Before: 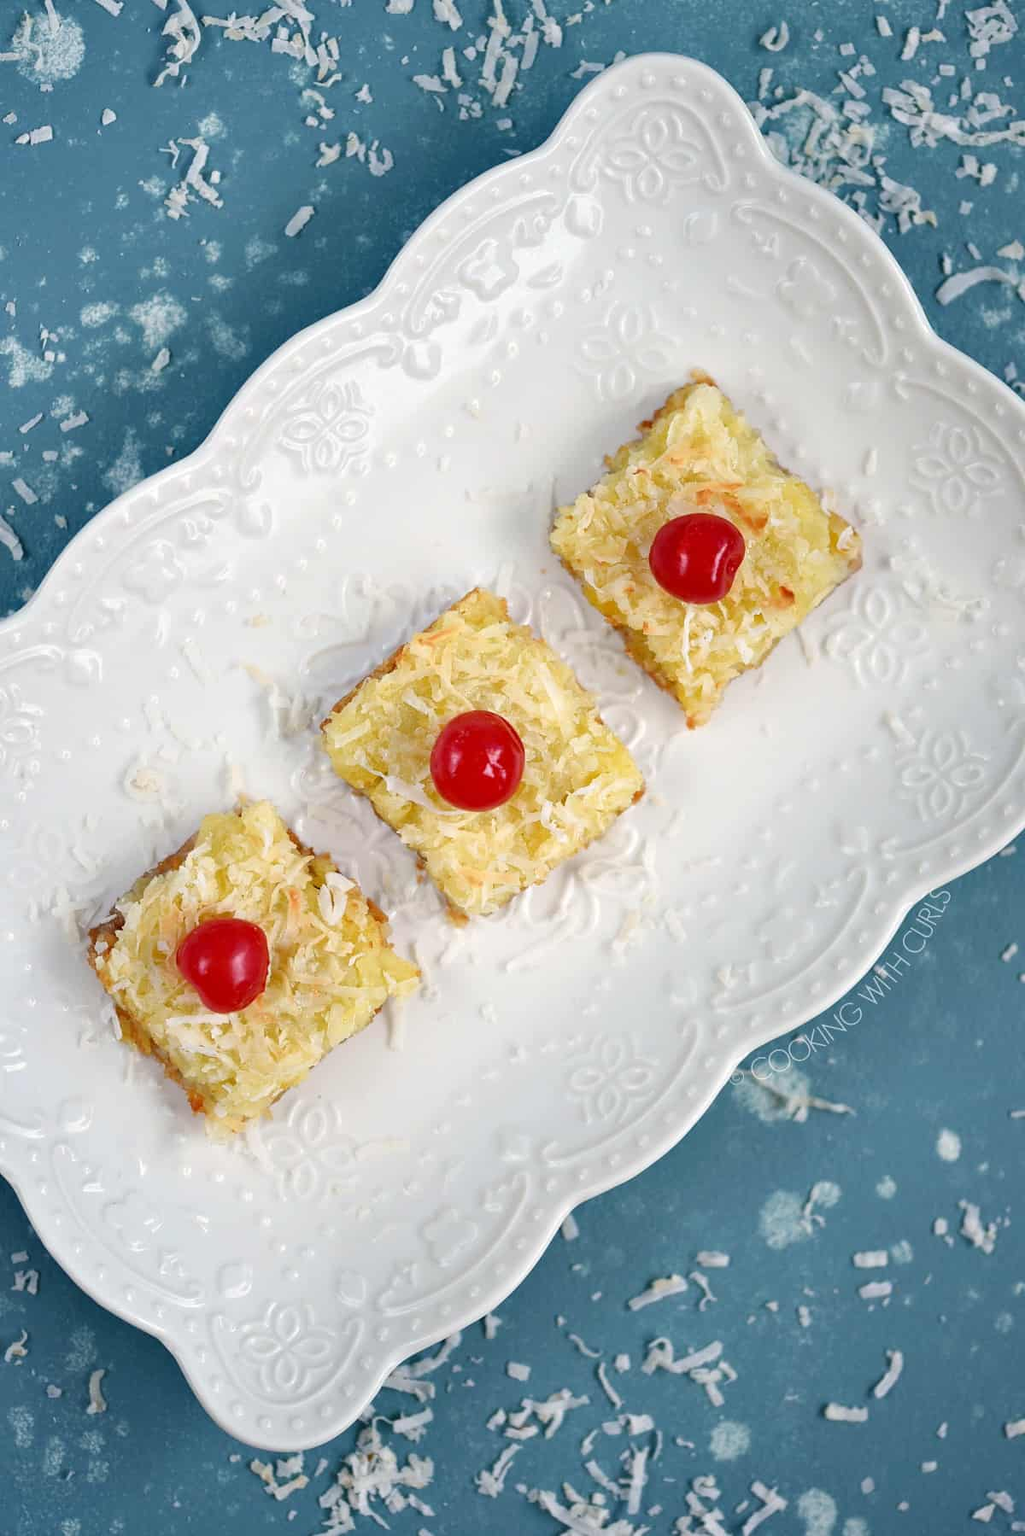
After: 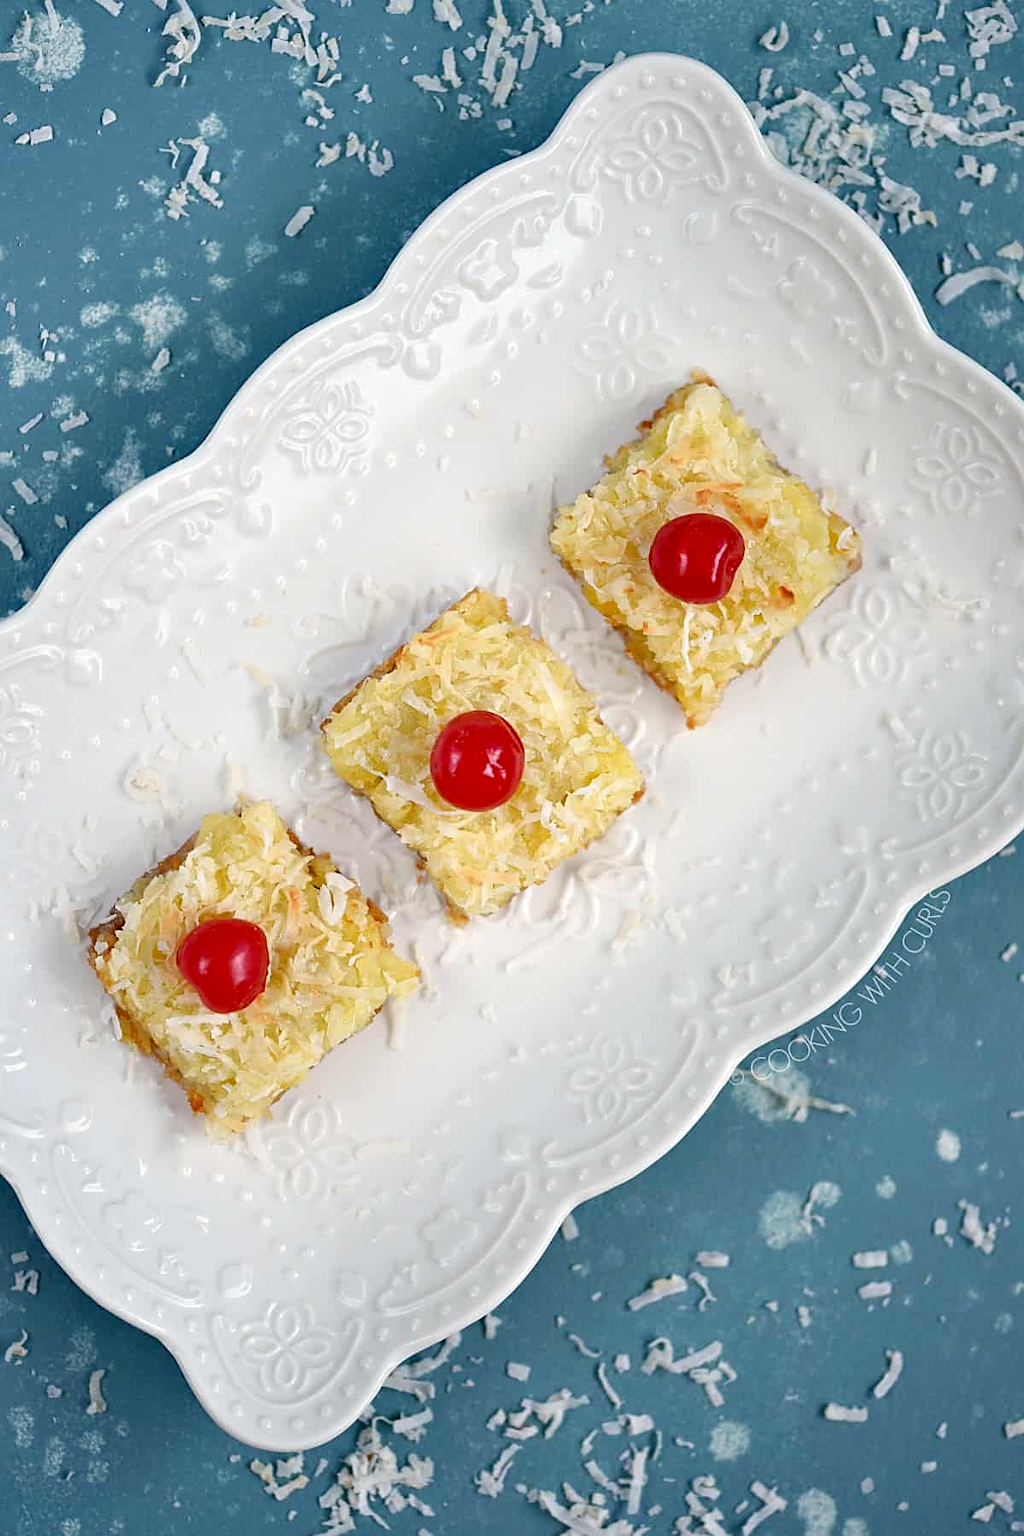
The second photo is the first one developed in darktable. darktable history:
exposure: black level correction 0.004, exposure 0.017 EV, compensate highlight preservation false
sharpen: radius 2.499, amount 0.338
